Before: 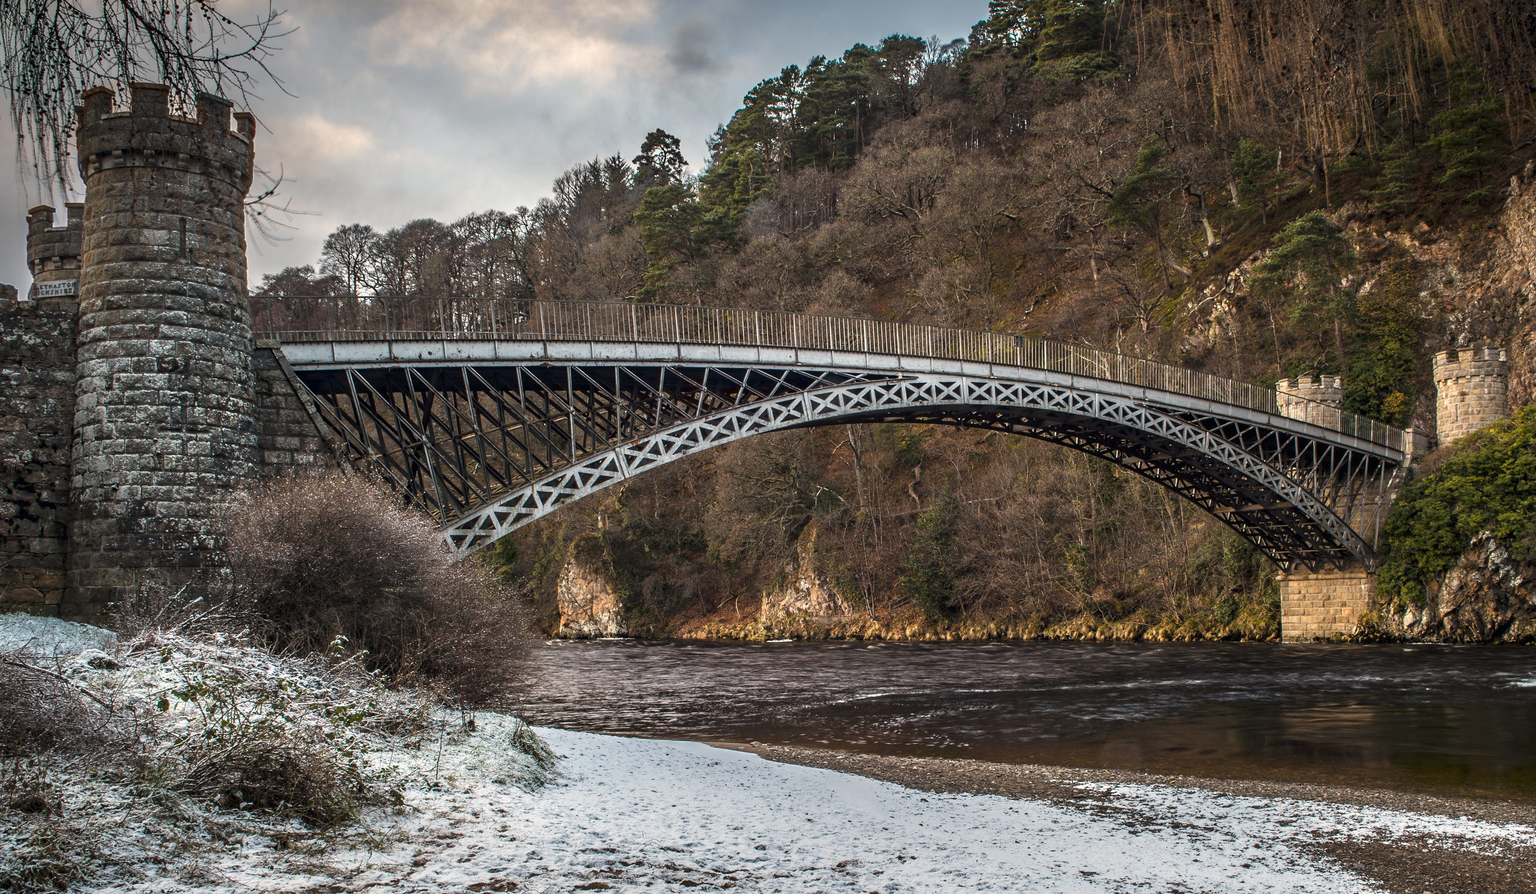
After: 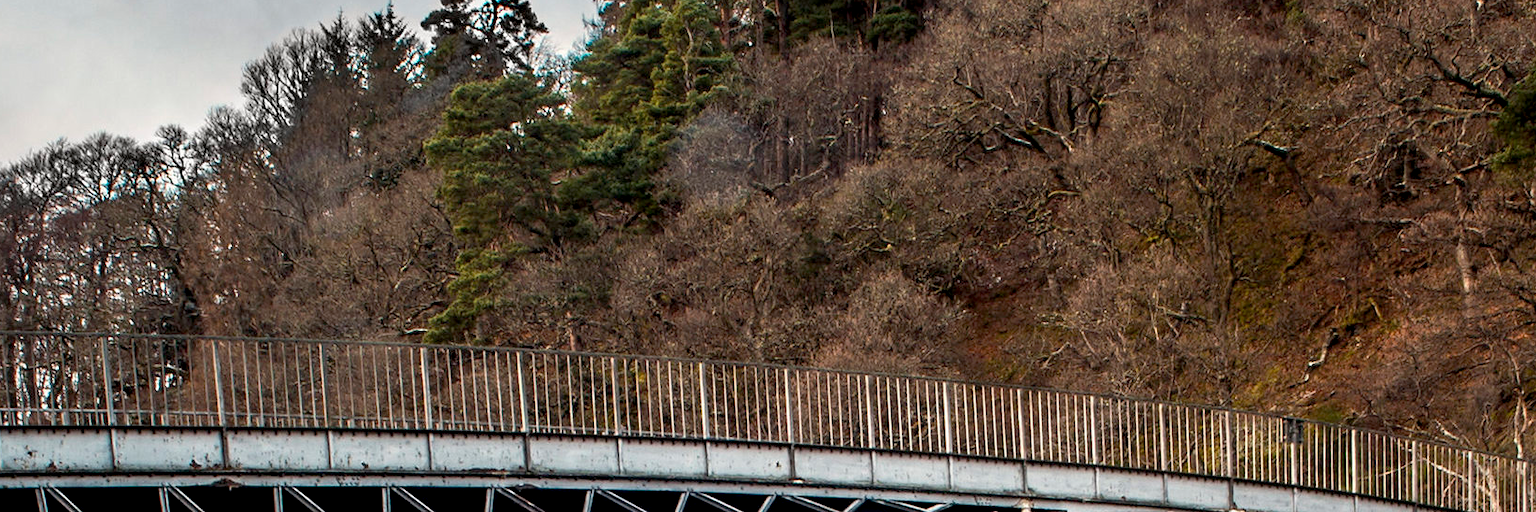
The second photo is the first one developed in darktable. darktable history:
exposure: black level correction 0.01, exposure 0.012 EV, compensate highlight preservation false
crop: left 29.038%, top 16.855%, right 26.671%, bottom 57.737%
